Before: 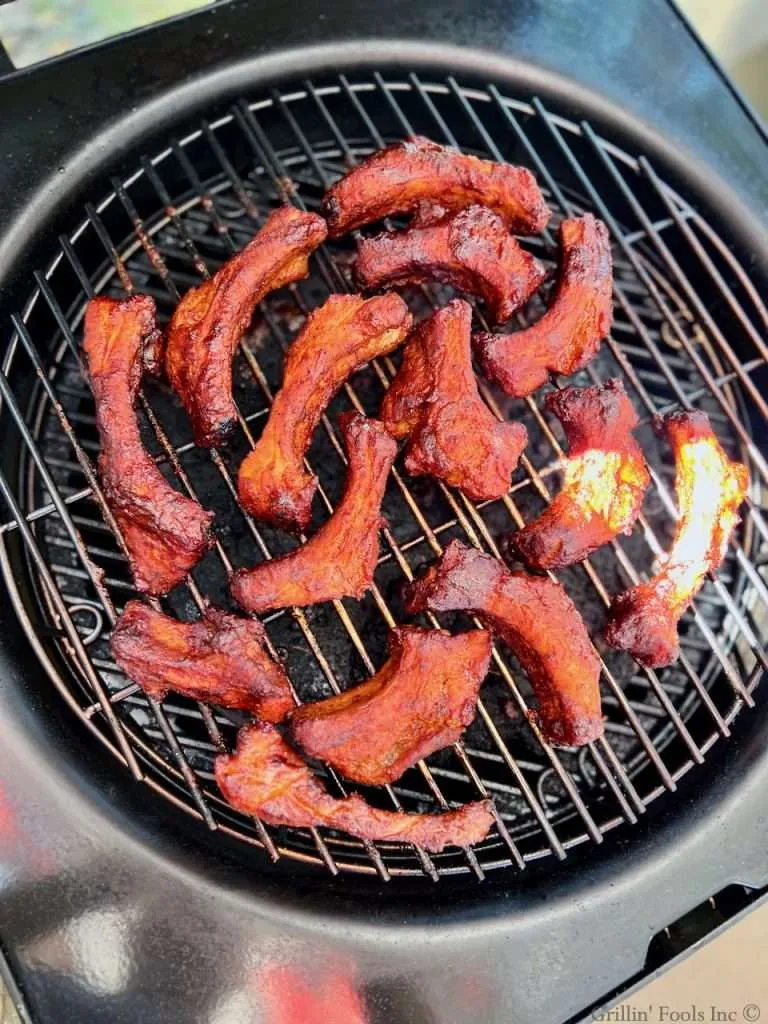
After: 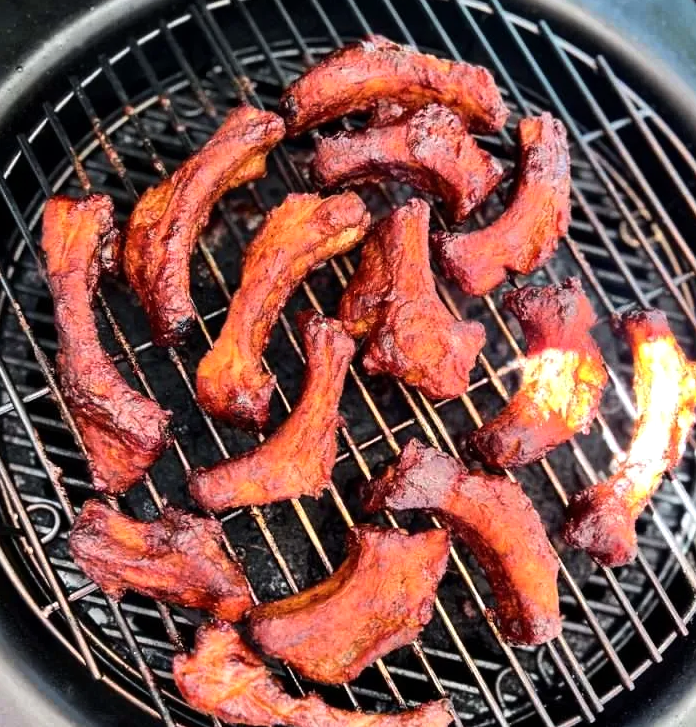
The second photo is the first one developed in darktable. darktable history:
crop: left 5.516%, top 9.951%, right 3.74%, bottom 19.003%
tone equalizer: -8 EV -0.428 EV, -7 EV -0.399 EV, -6 EV -0.298 EV, -5 EV -0.21 EV, -3 EV 0.242 EV, -2 EV 0.339 EV, -1 EV 0.394 EV, +0 EV 0.427 EV, edges refinement/feathering 500, mask exposure compensation -1.57 EV, preserve details no
